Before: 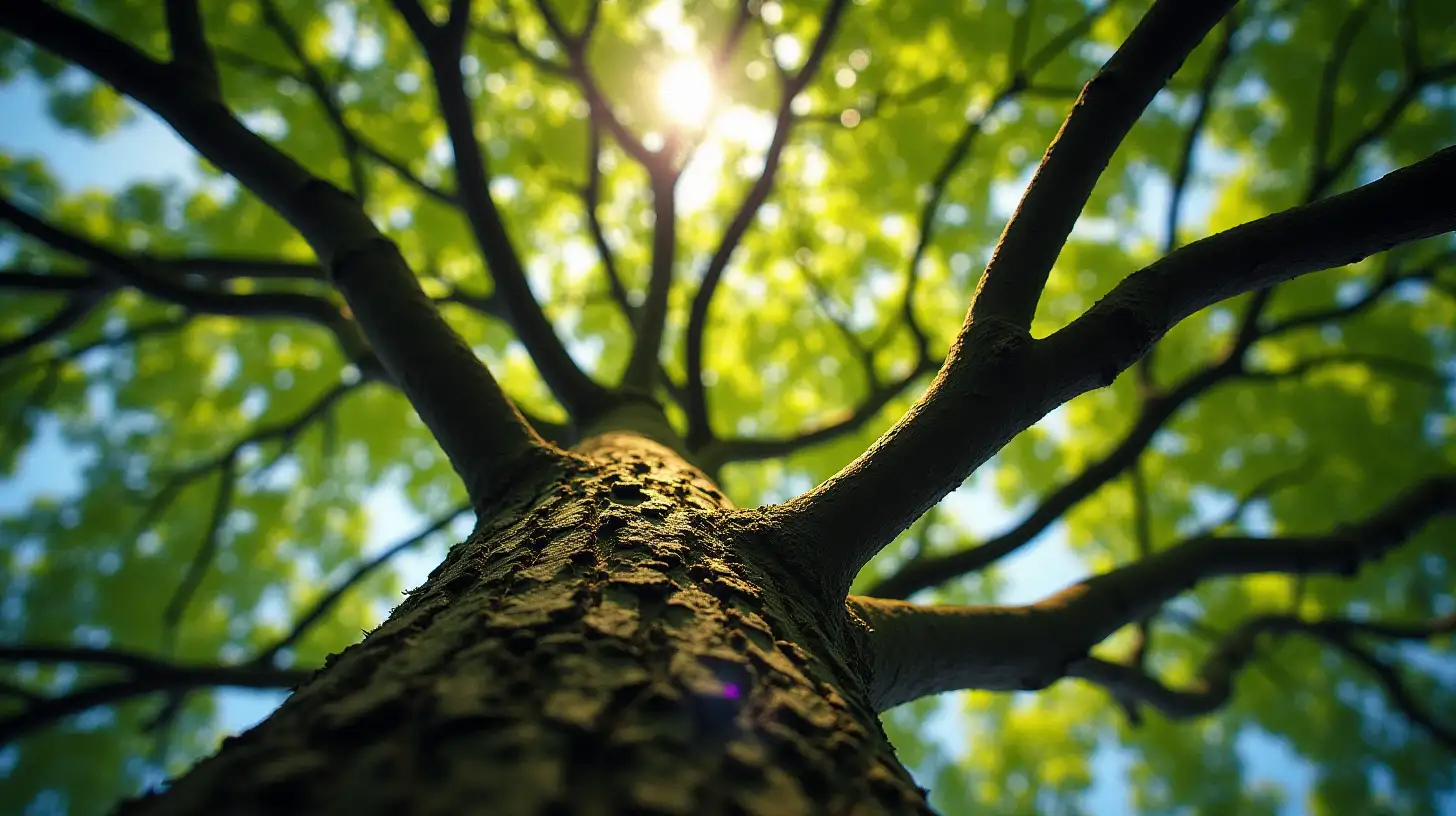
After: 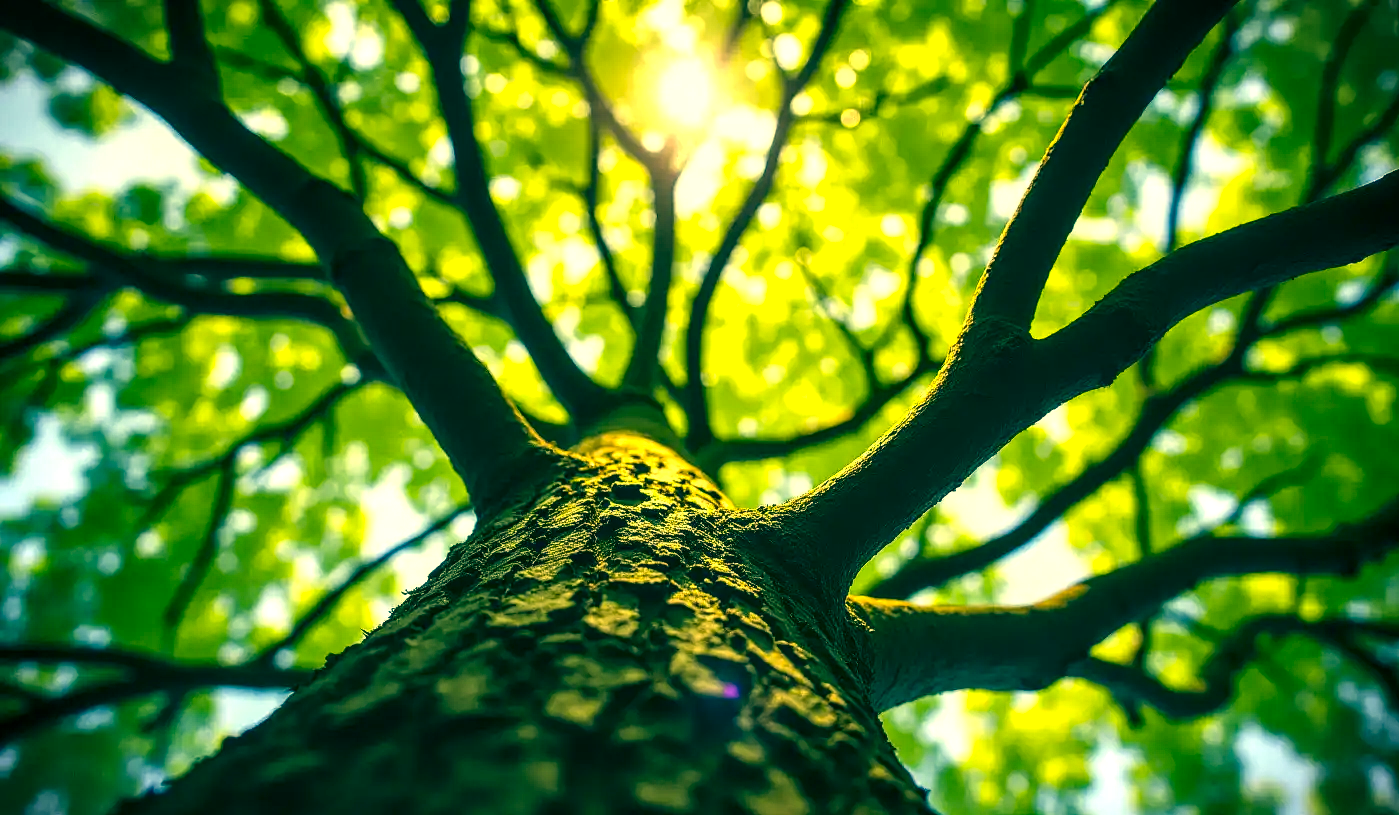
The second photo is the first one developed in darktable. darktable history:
color correction: highlights a* 1.94, highlights b* 34.18, shadows a* -36.22, shadows b* -5.83
crop: right 3.864%, bottom 0.046%
contrast brightness saturation: contrast 0.105, brightness 0.032, saturation 0.087
local contrast: detail 160%
exposure: black level correction -0.002, exposure 0.547 EV, compensate highlight preservation false
vignetting: fall-off start 100.05%, center (-0.011, 0), width/height ratio 1.304
